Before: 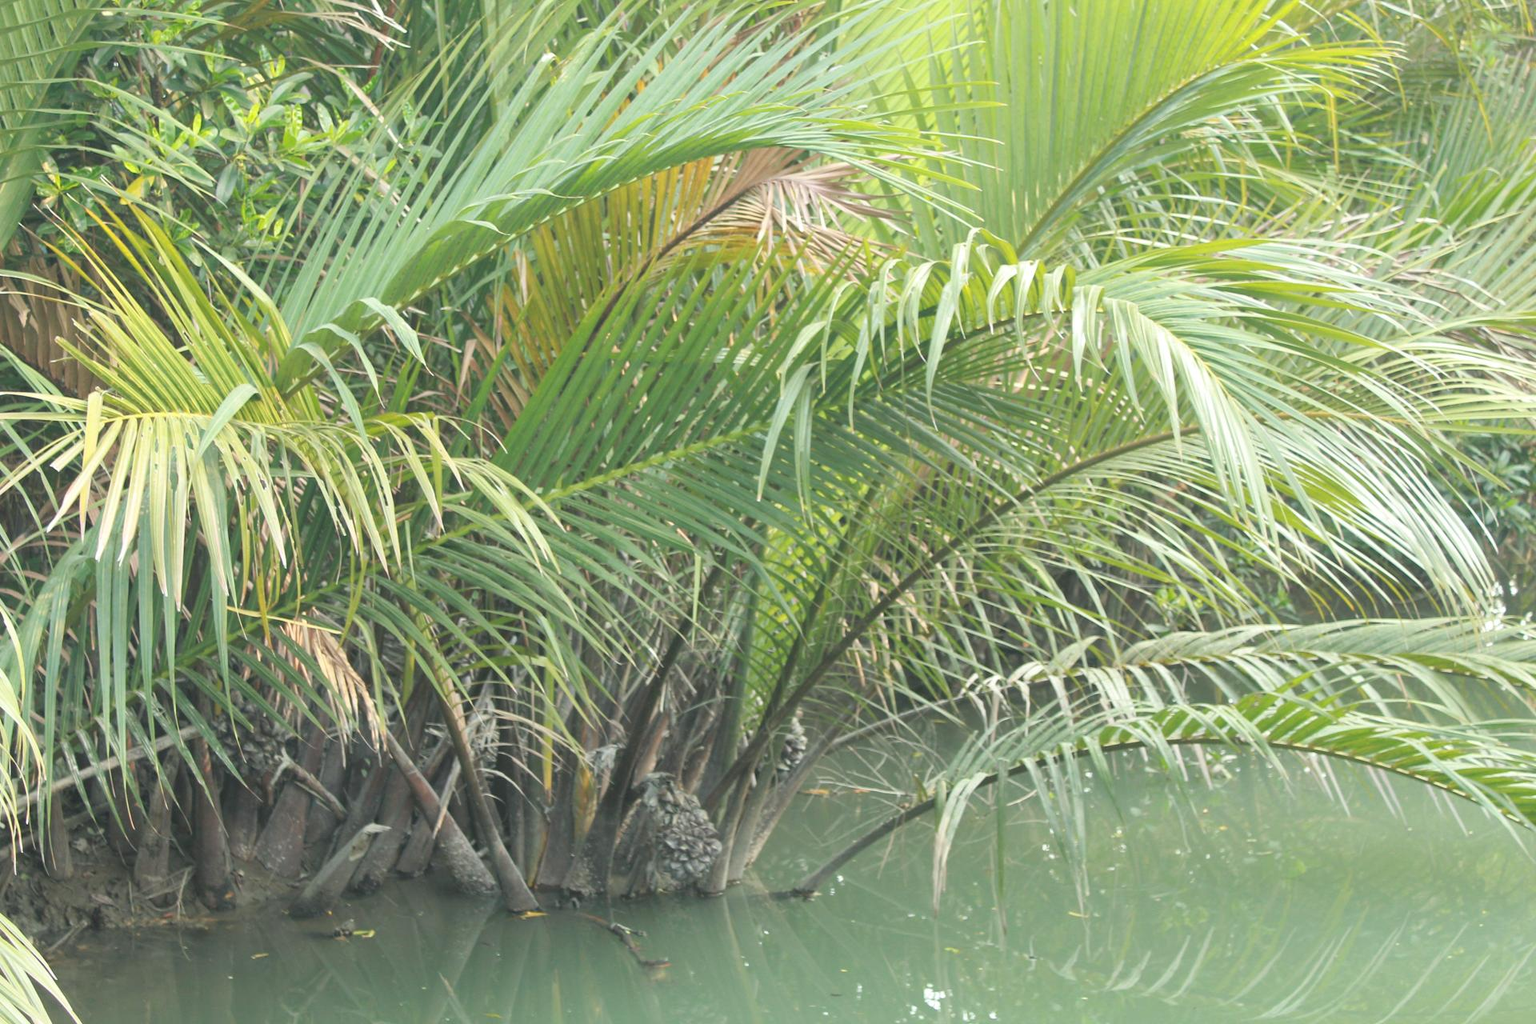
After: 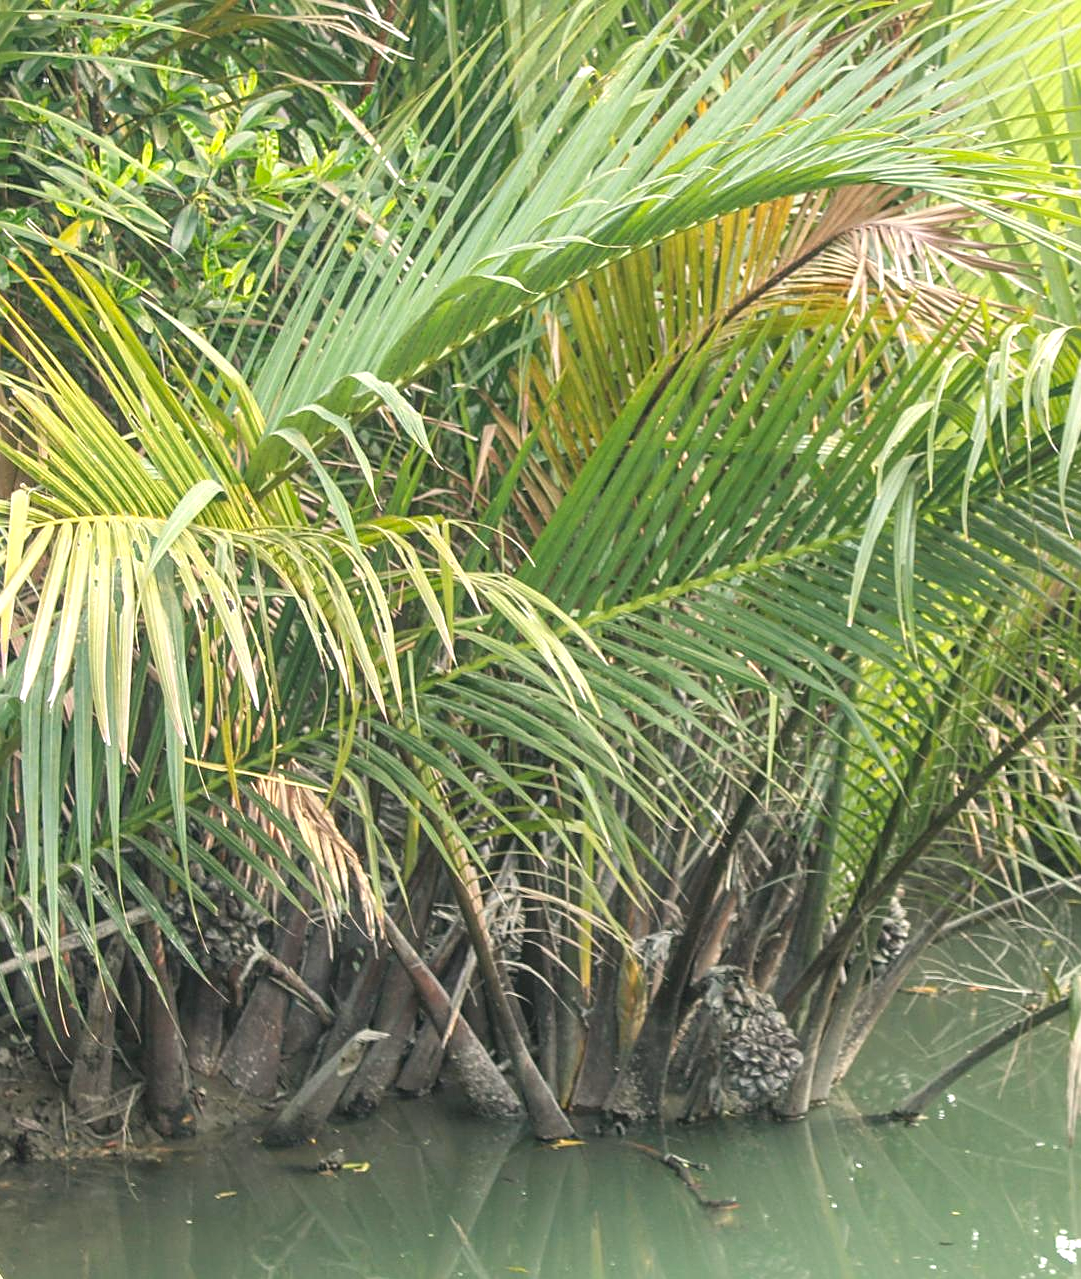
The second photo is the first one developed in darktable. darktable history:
color correction: highlights a* 3.39, highlights b* 1.92, saturation 1.22
crop: left 5.191%, right 38.469%
contrast brightness saturation: saturation -0.07
sharpen: on, module defaults
local contrast: highlights 61%, detail 143%, midtone range 0.435
